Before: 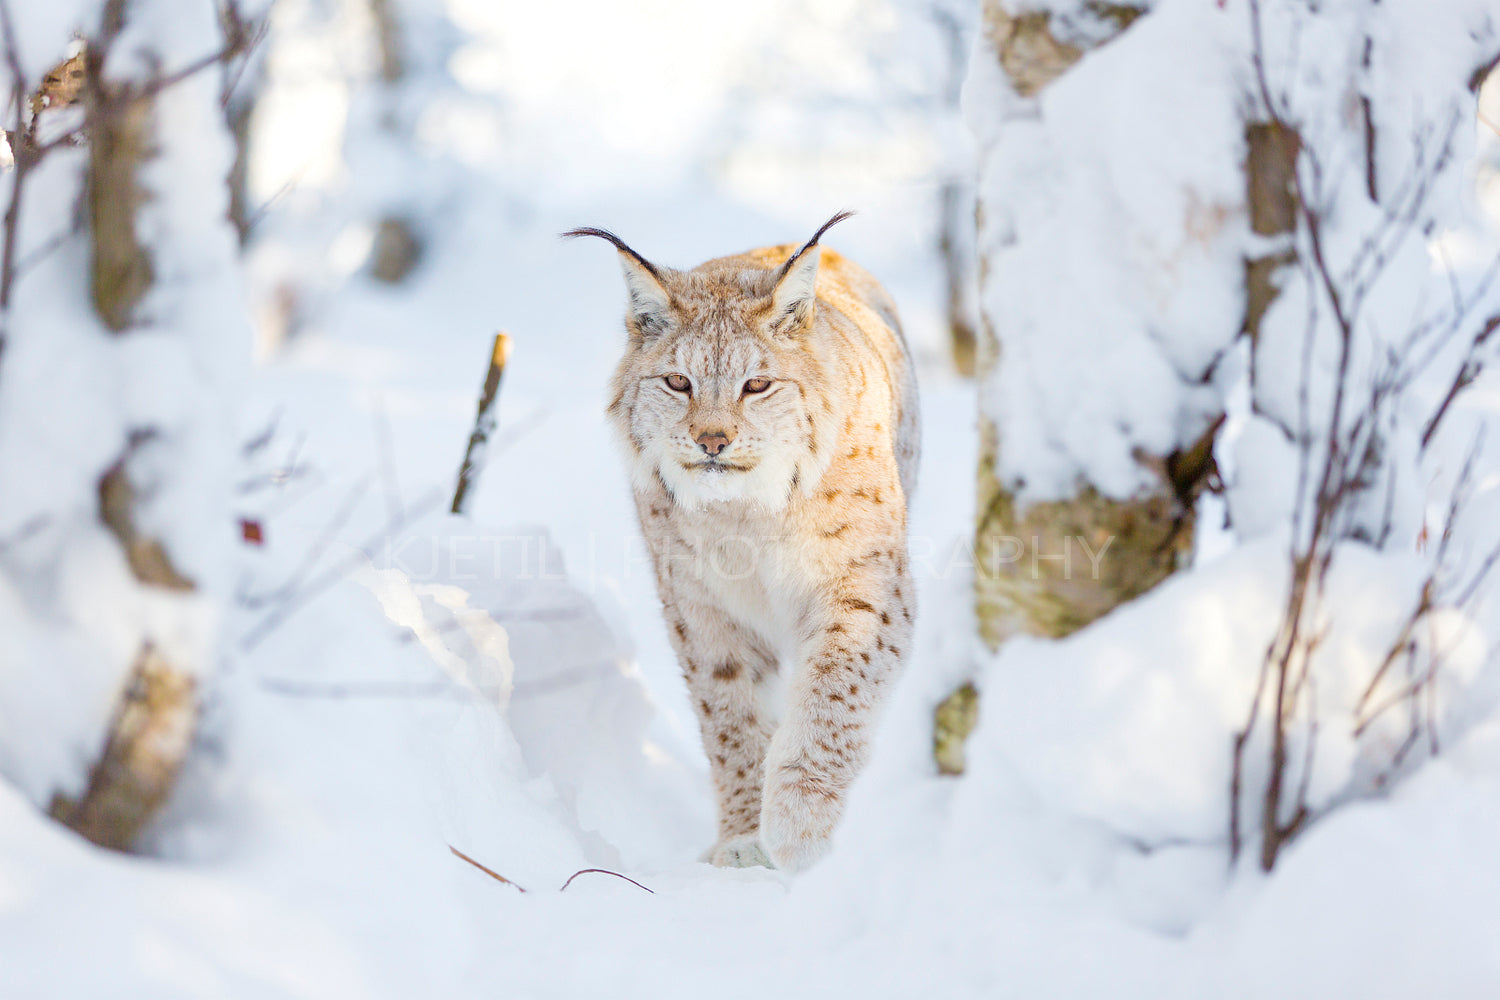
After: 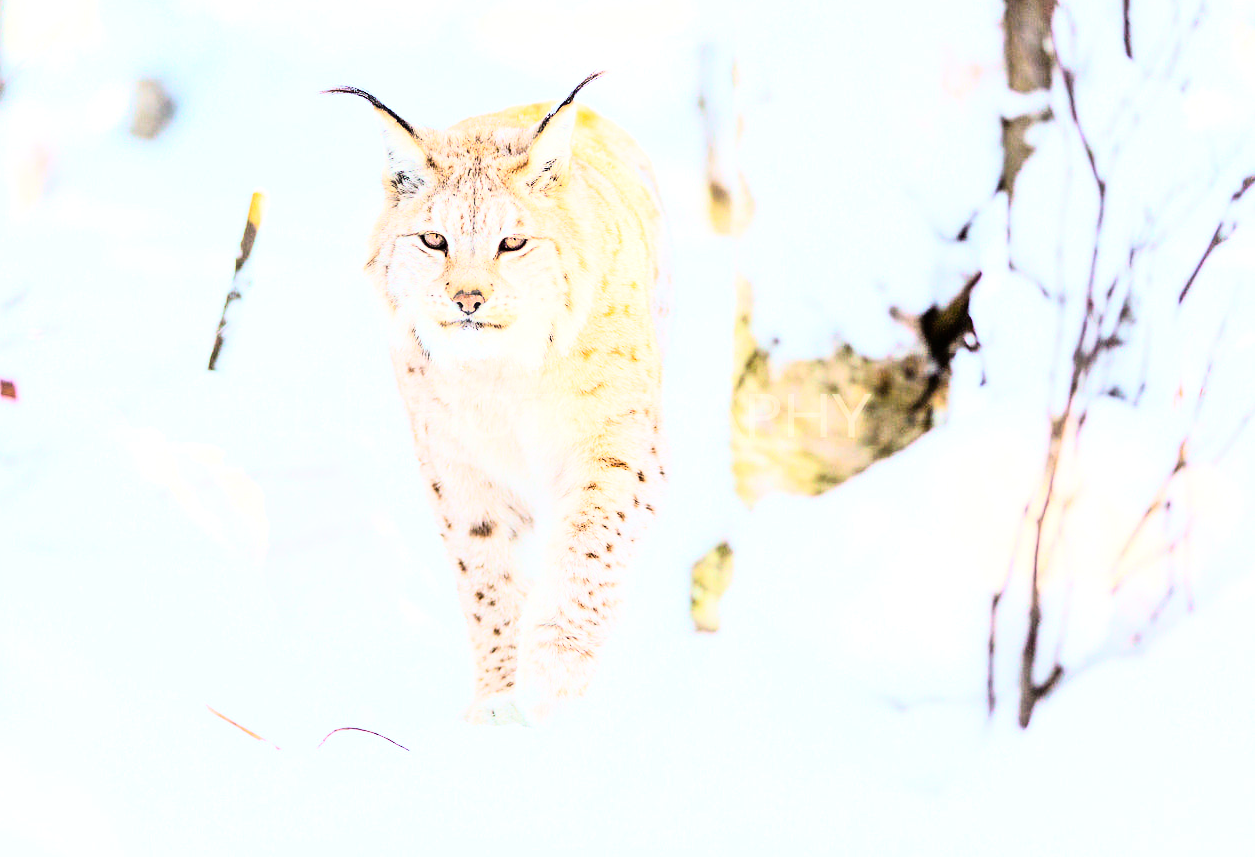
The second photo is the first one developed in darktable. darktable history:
crop: left 16.315%, top 14.246%
tone equalizer: -8 EV -0.417 EV, -7 EV -0.389 EV, -6 EV -0.333 EV, -5 EV -0.222 EV, -3 EV 0.222 EV, -2 EV 0.333 EV, -1 EV 0.389 EV, +0 EV 0.417 EV, edges refinement/feathering 500, mask exposure compensation -1.57 EV, preserve details no
rgb curve: curves: ch0 [(0, 0) (0.21, 0.15) (0.24, 0.21) (0.5, 0.75) (0.75, 0.96) (0.89, 0.99) (1, 1)]; ch1 [(0, 0.02) (0.21, 0.13) (0.25, 0.2) (0.5, 0.67) (0.75, 0.9) (0.89, 0.97) (1, 1)]; ch2 [(0, 0.02) (0.21, 0.13) (0.25, 0.2) (0.5, 0.67) (0.75, 0.9) (0.89, 0.97) (1, 1)], compensate middle gray true
